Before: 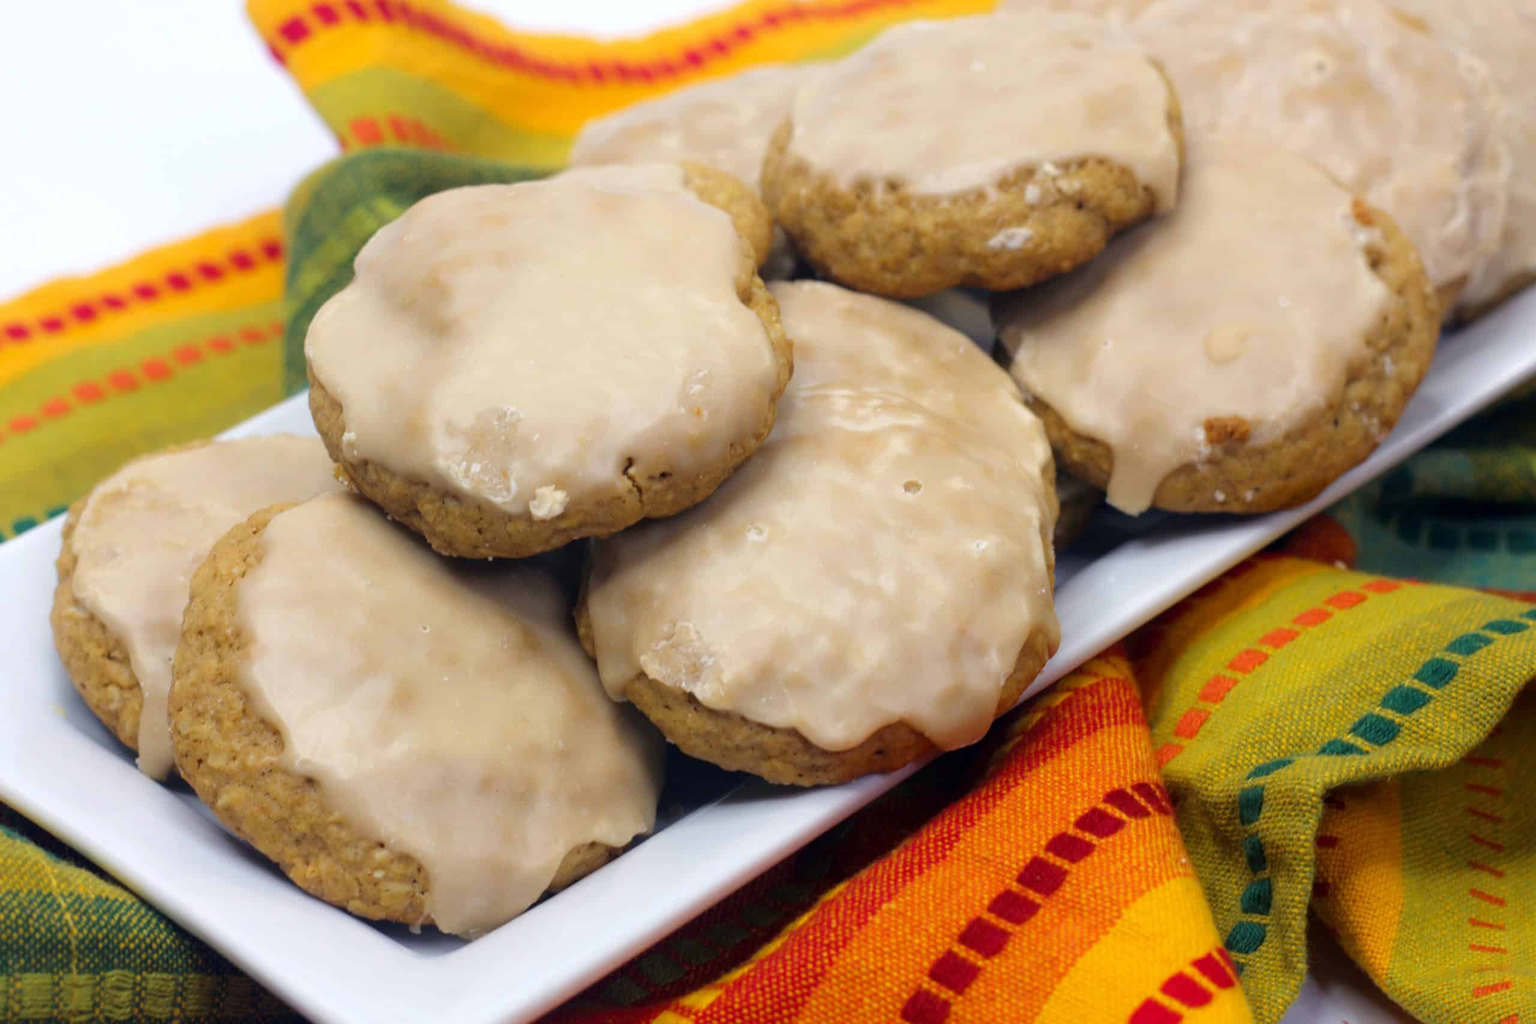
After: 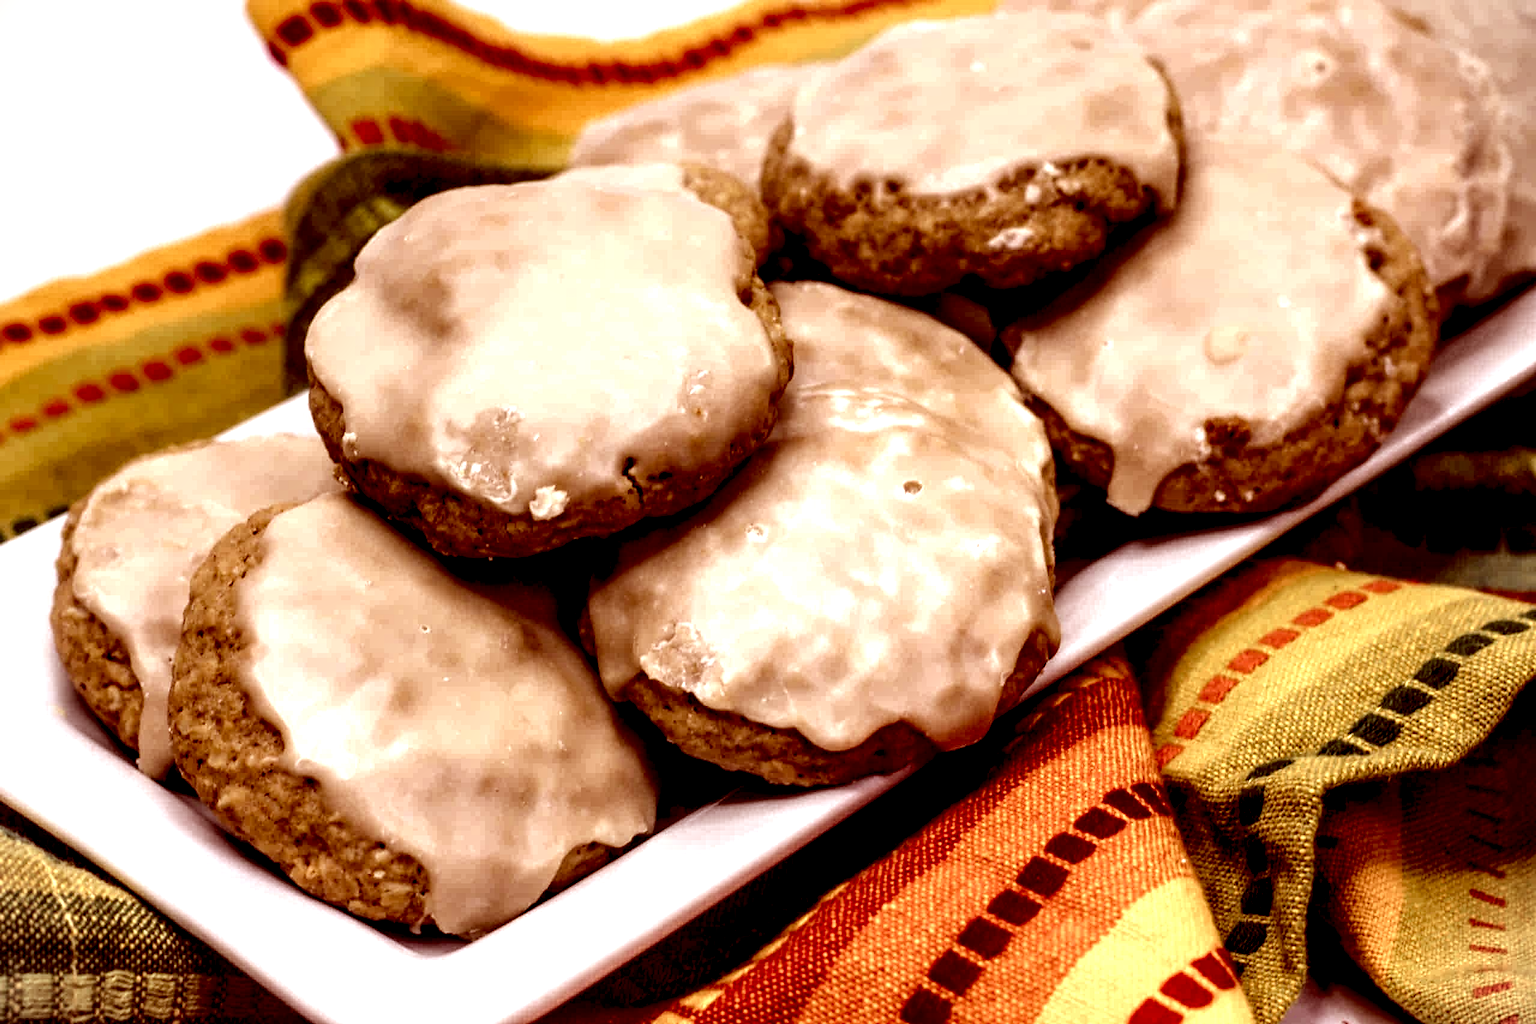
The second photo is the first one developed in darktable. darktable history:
contrast brightness saturation: contrast 0.005, saturation -0.069
vignetting: fall-off start 100.97%
color correction: highlights a* 9.21, highlights b* 8.87, shadows a* 39.36, shadows b* 39.7, saturation 0.794
exposure: exposure -0.014 EV, compensate highlight preservation false
local contrast: highlights 110%, shadows 45%, detail 294%
